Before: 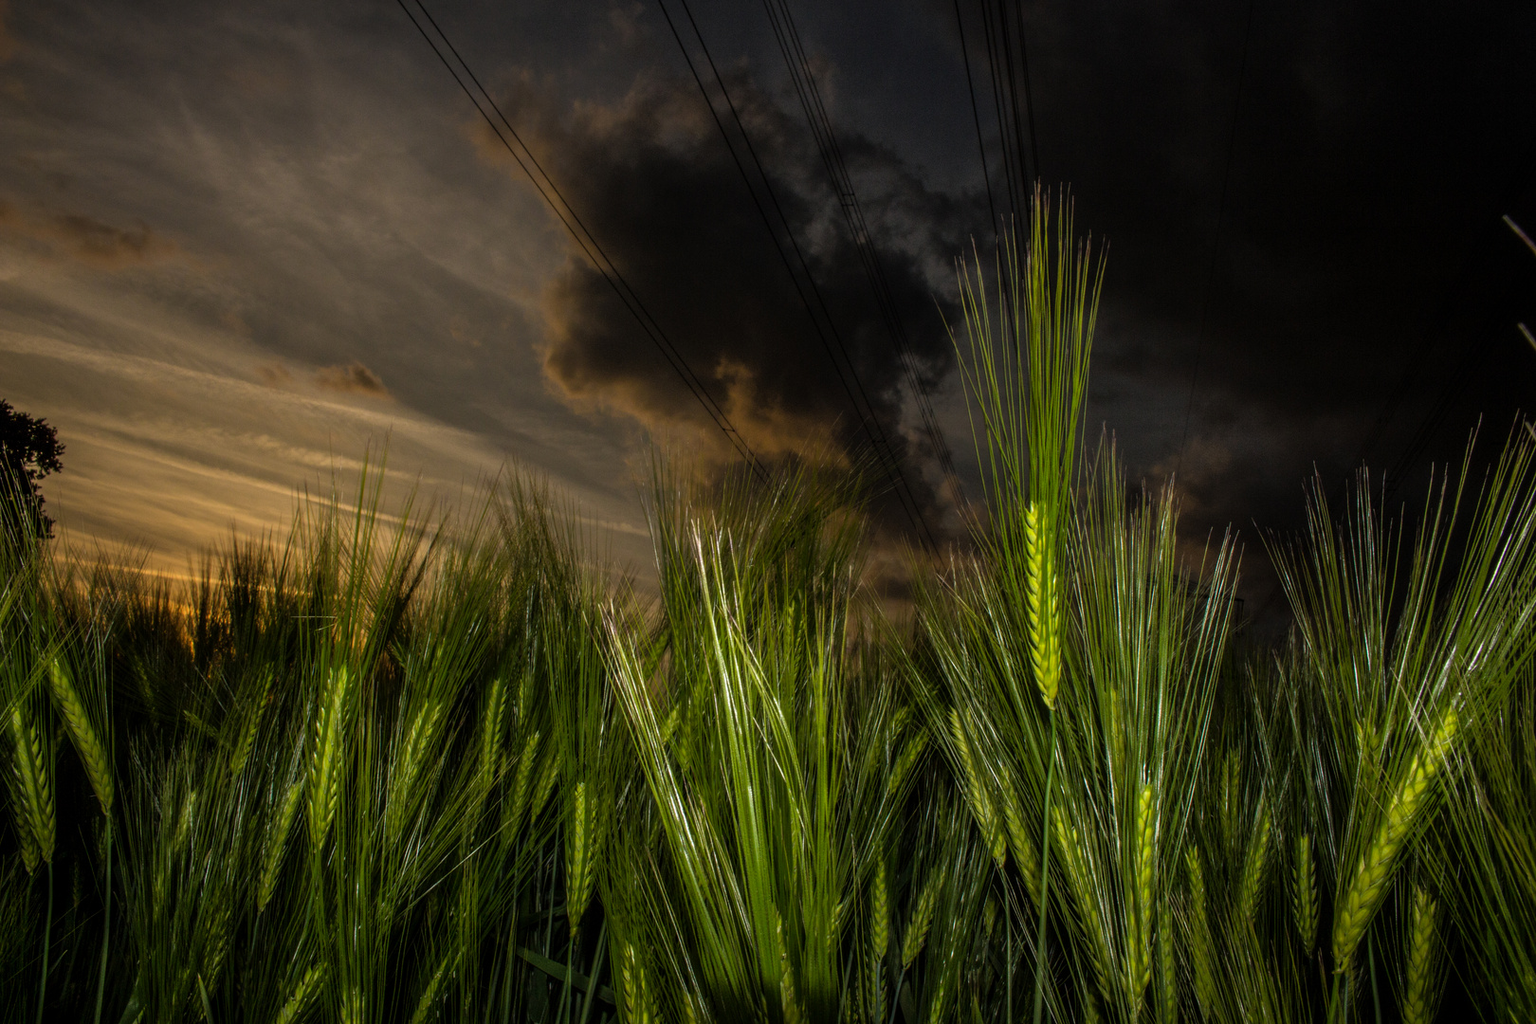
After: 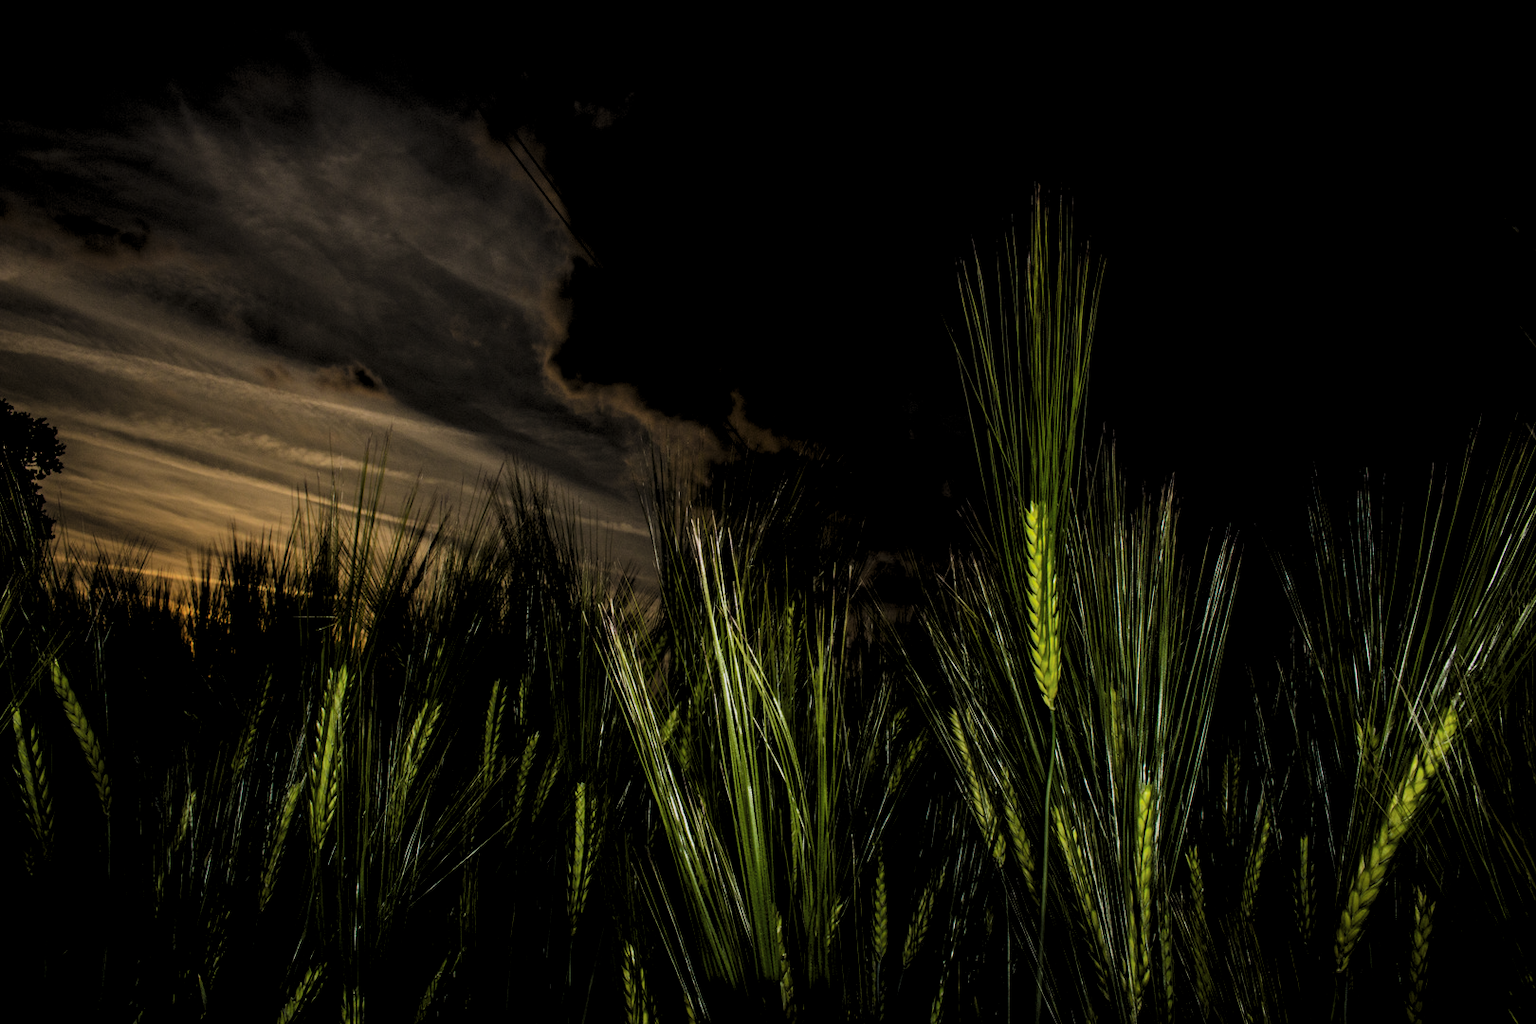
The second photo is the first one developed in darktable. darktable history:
filmic rgb: black relative exposure -5 EV, hardness 2.88, contrast 1.4, highlights saturation mix -30%
levels: levels [0.116, 0.574, 1]
